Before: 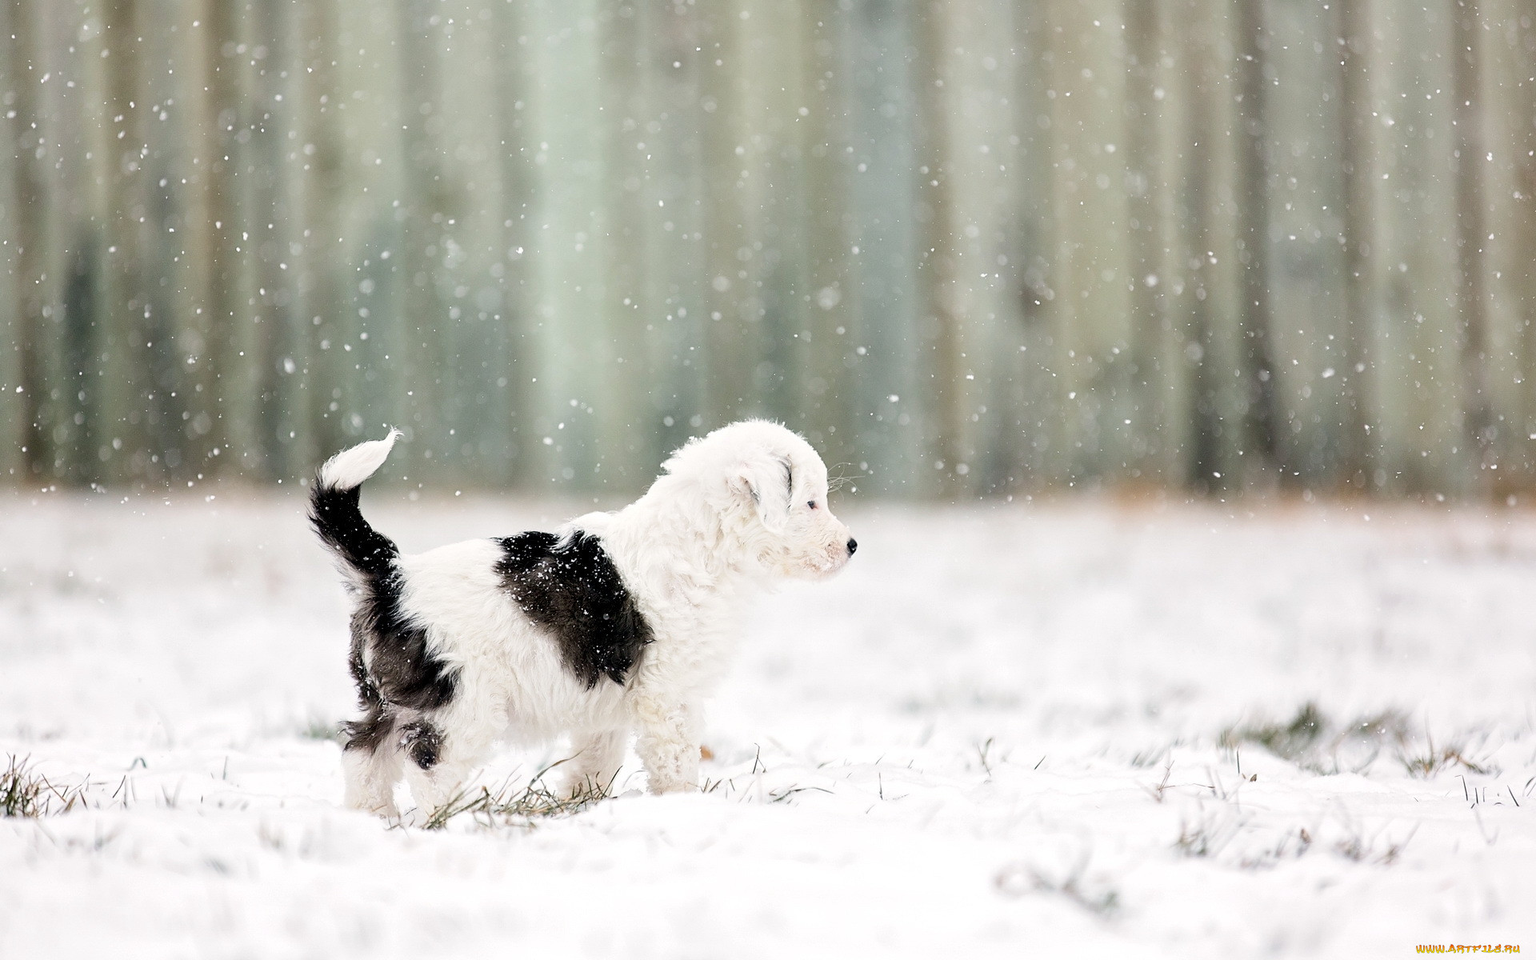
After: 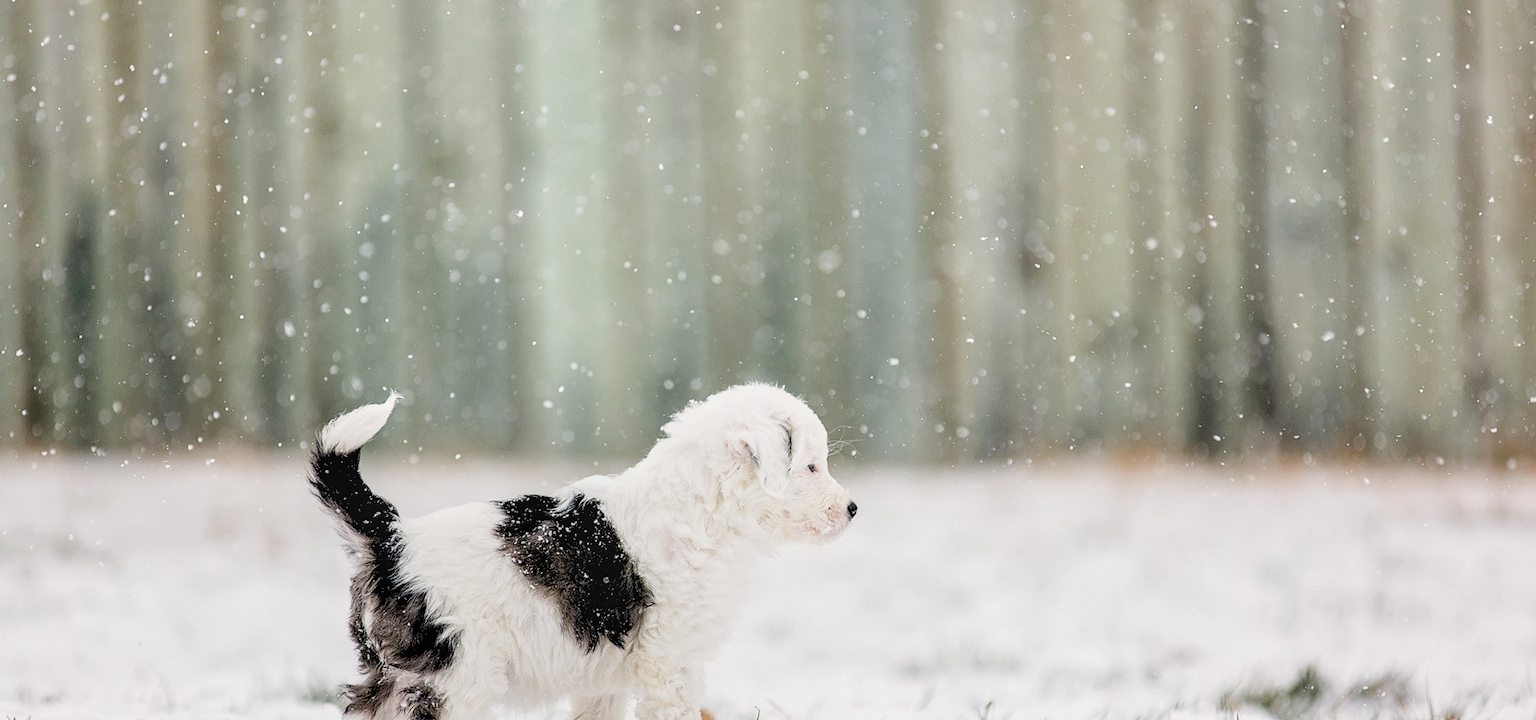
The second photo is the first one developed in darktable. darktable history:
crop: top 3.857%, bottom 21.132%
local contrast: detail 130%
white balance: red 1, blue 1
rgb levels: preserve colors sum RGB, levels [[0.038, 0.433, 0.934], [0, 0.5, 1], [0, 0.5, 1]]
